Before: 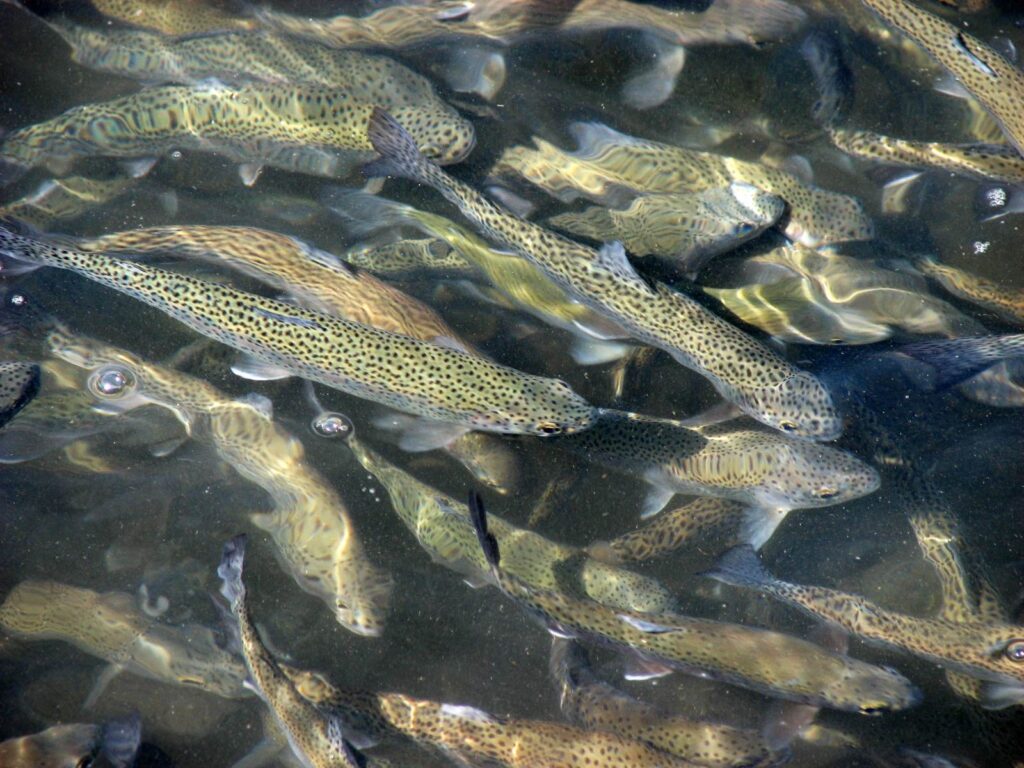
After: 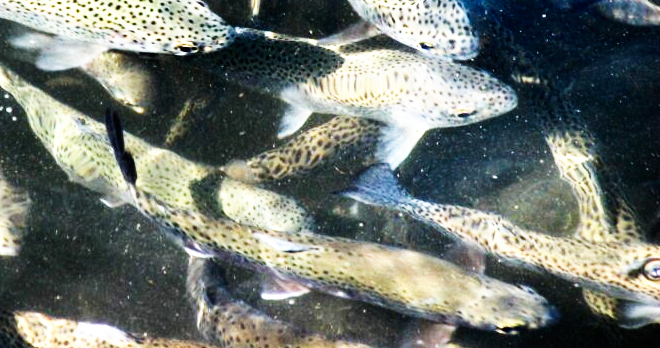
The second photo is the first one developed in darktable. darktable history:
crop and rotate: left 35.542%, top 49.671%, bottom 4.993%
base curve: curves: ch0 [(0, 0) (0.007, 0.004) (0.027, 0.03) (0.046, 0.07) (0.207, 0.54) (0.442, 0.872) (0.673, 0.972) (1, 1)], preserve colors none
tone equalizer: -8 EV -0.786 EV, -7 EV -0.702 EV, -6 EV -0.639 EV, -5 EV -0.38 EV, -3 EV 0.398 EV, -2 EV 0.6 EV, -1 EV 0.674 EV, +0 EV 0.726 EV, edges refinement/feathering 500, mask exposure compensation -1.57 EV, preserve details no
